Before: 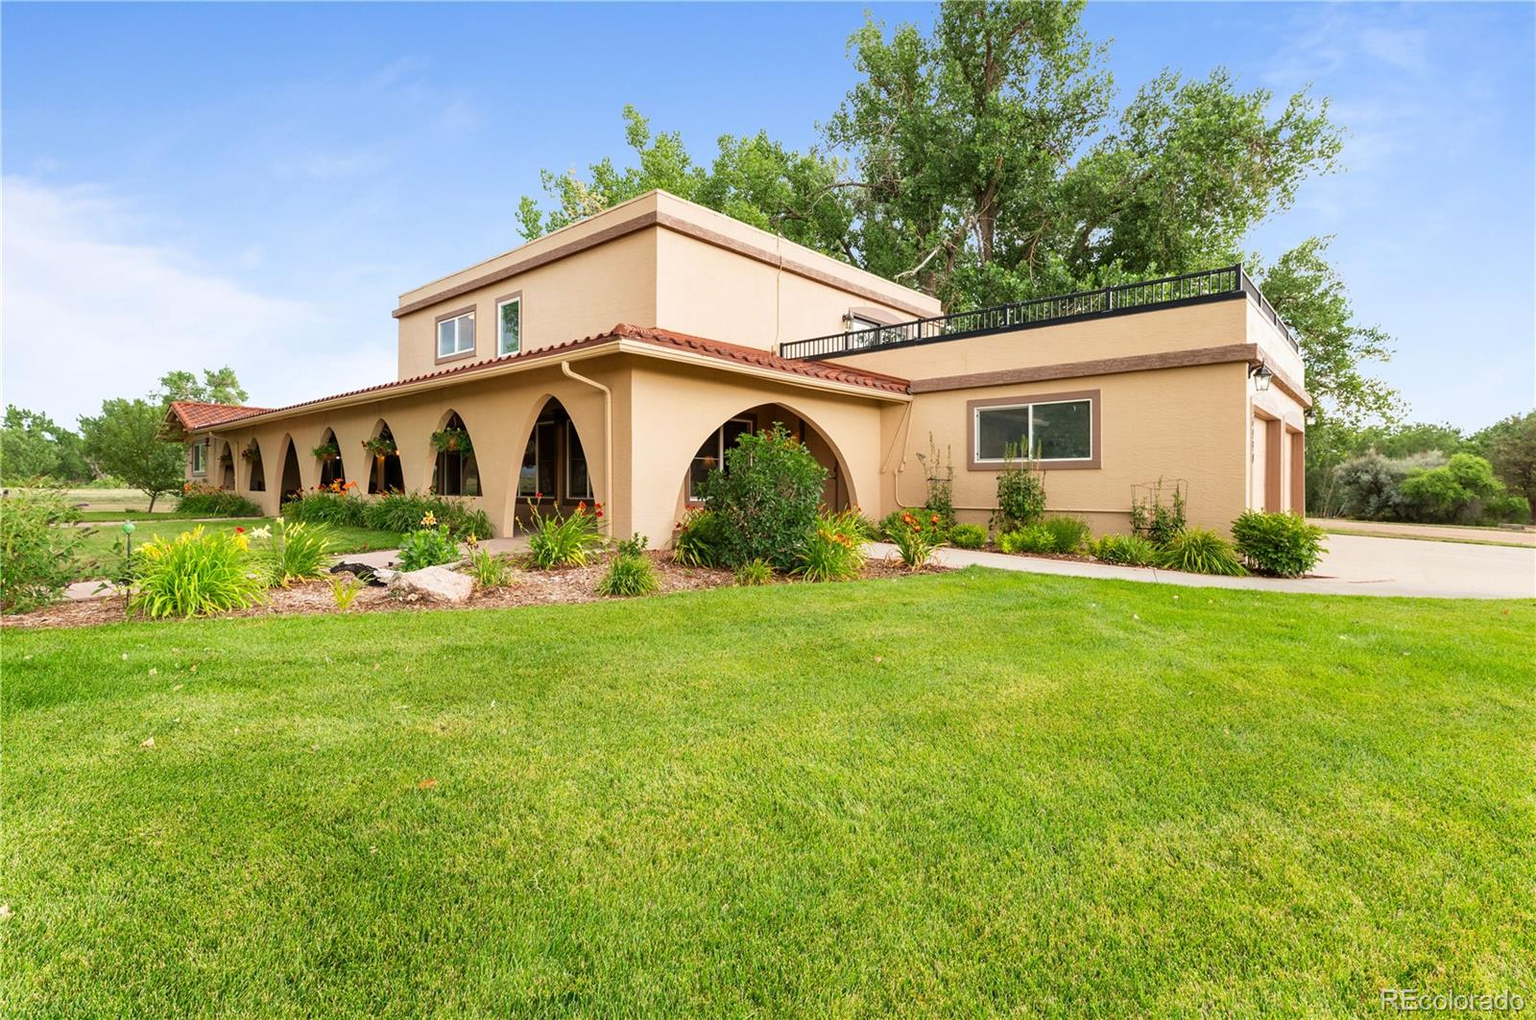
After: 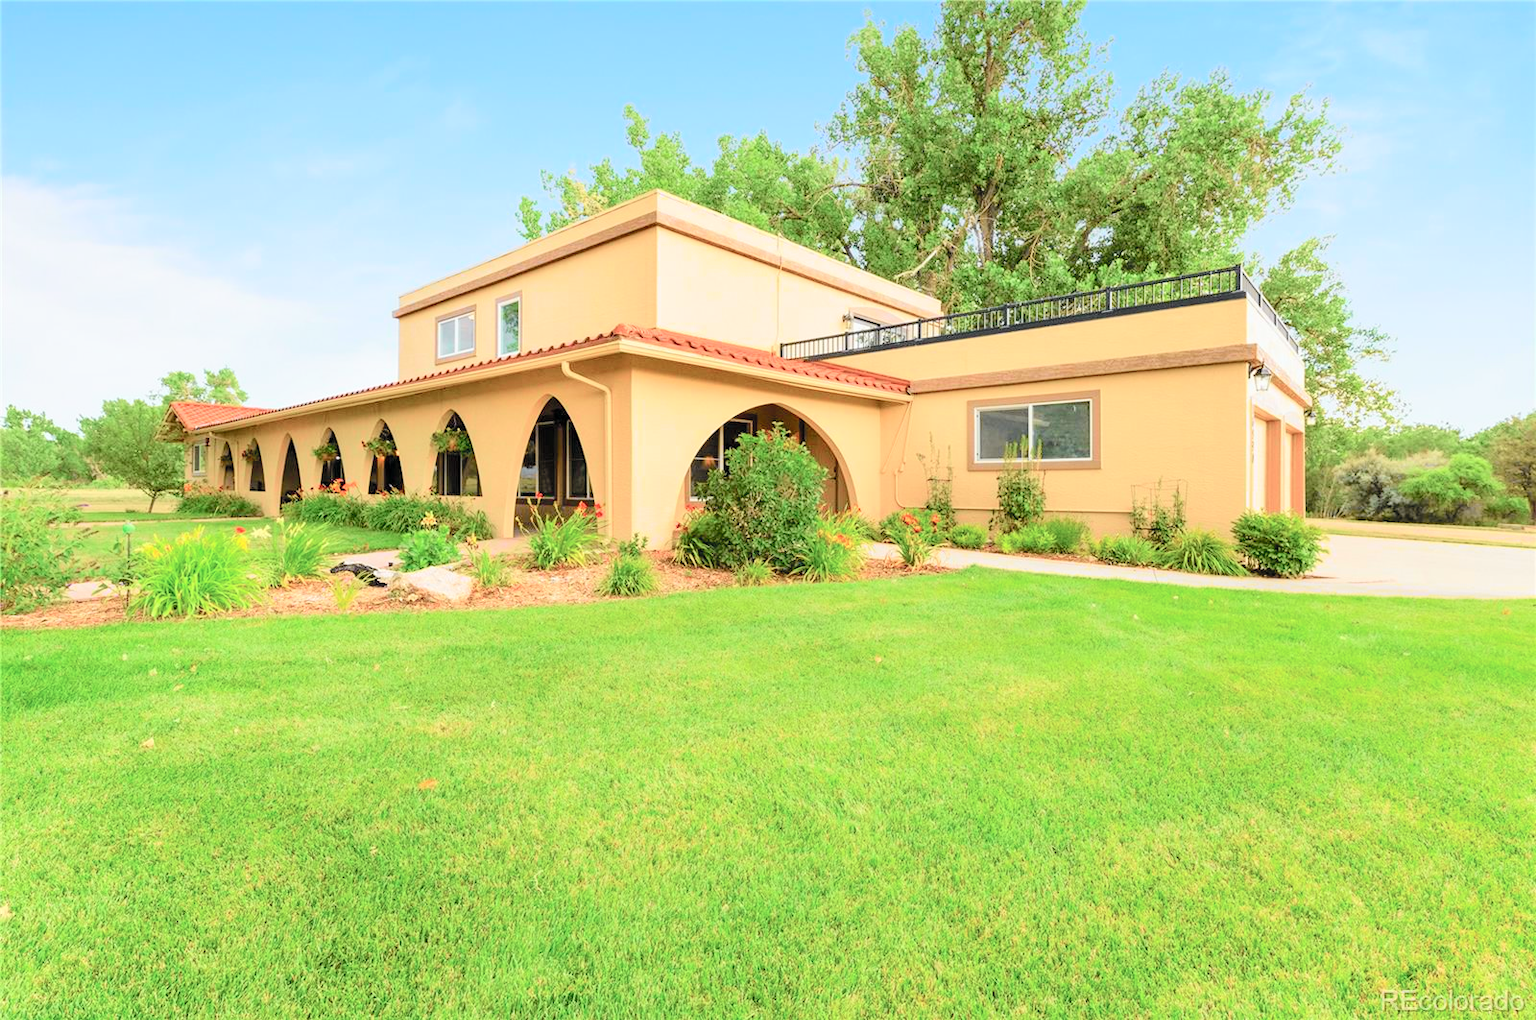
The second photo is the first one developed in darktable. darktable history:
contrast brightness saturation: contrast 0.1, brightness 0.3, saturation 0.14
tone curve: curves: ch0 [(0, 0) (0.037, 0.011) (0.131, 0.108) (0.279, 0.279) (0.476, 0.554) (0.617, 0.693) (0.704, 0.77) (0.813, 0.852) (0.916, 0.924) (1, 0.993)]; ch1 [(0, 0) (0.318, 0.278) (0.444, 0.427) (0.493, 0.492) (0.508, 0.502) (0.534, 0.531) (0.562, 0.571) (0.626, 0.667) (0.746, 0.764) (1, 1)]; ch2 [(0, 0) (0.316, 0.292) (0.381, 0.37) (0.423, 0.448) (0.476, 0.492) (0.502, 0.498) (0.522, 0.518) (0.533, 0.532) (0.586, 0.631) (0.634, 0.663) (0.7, 0.7) (0.861, 0.808) (1, 0.951)], color space Lab, independent channels, preserve colors none
